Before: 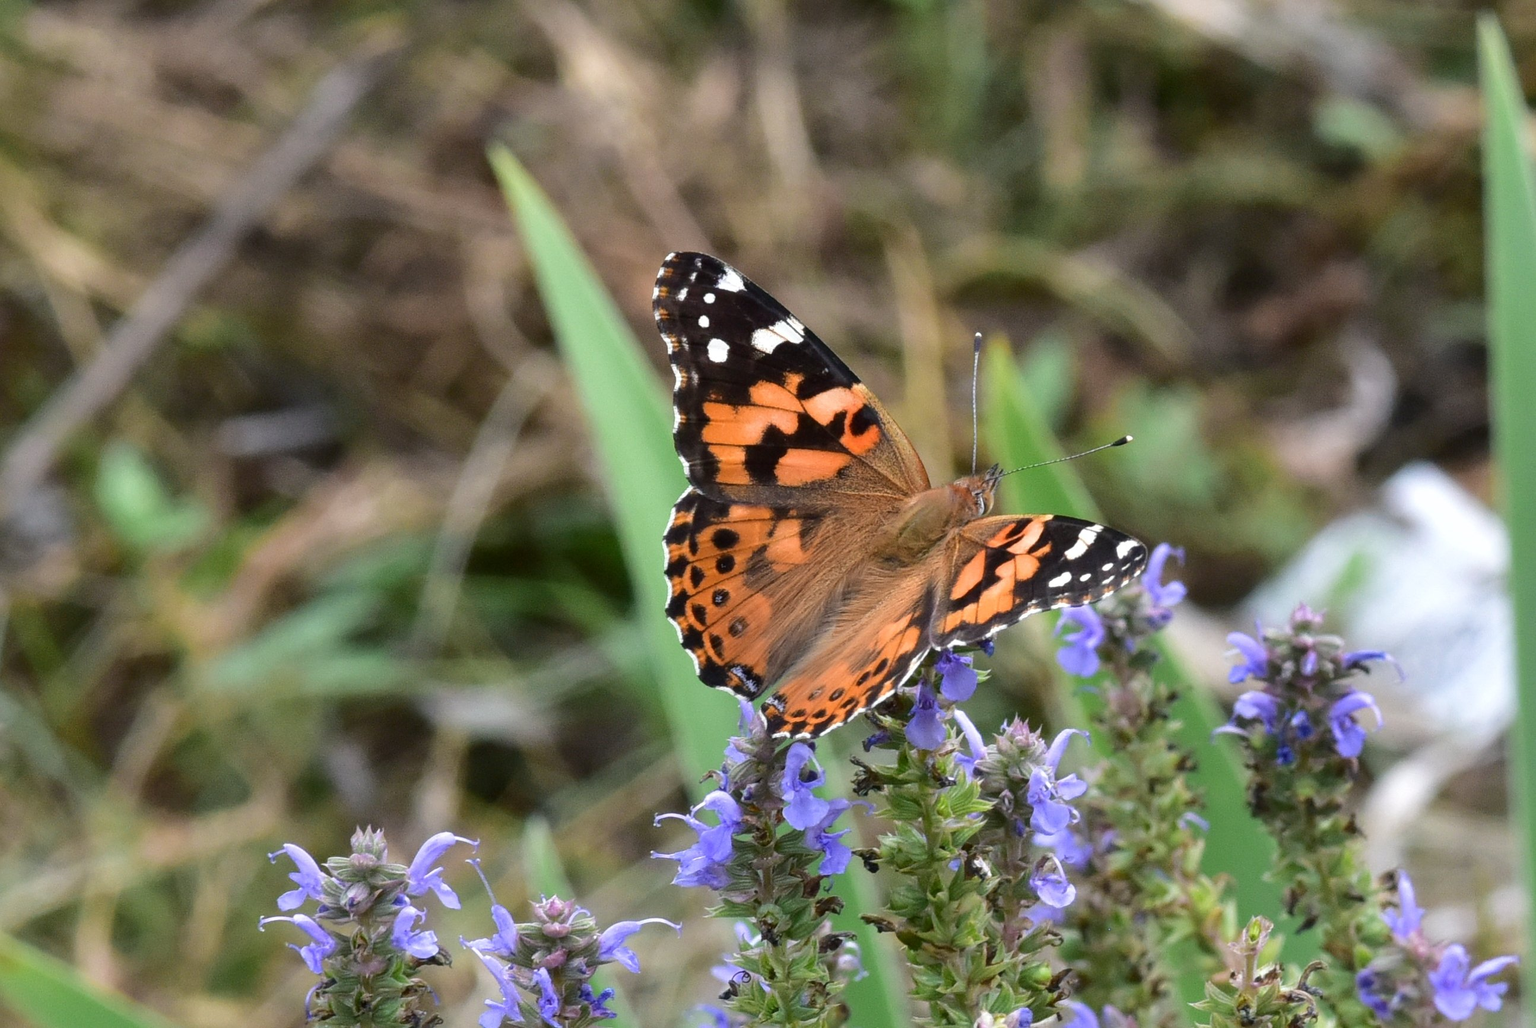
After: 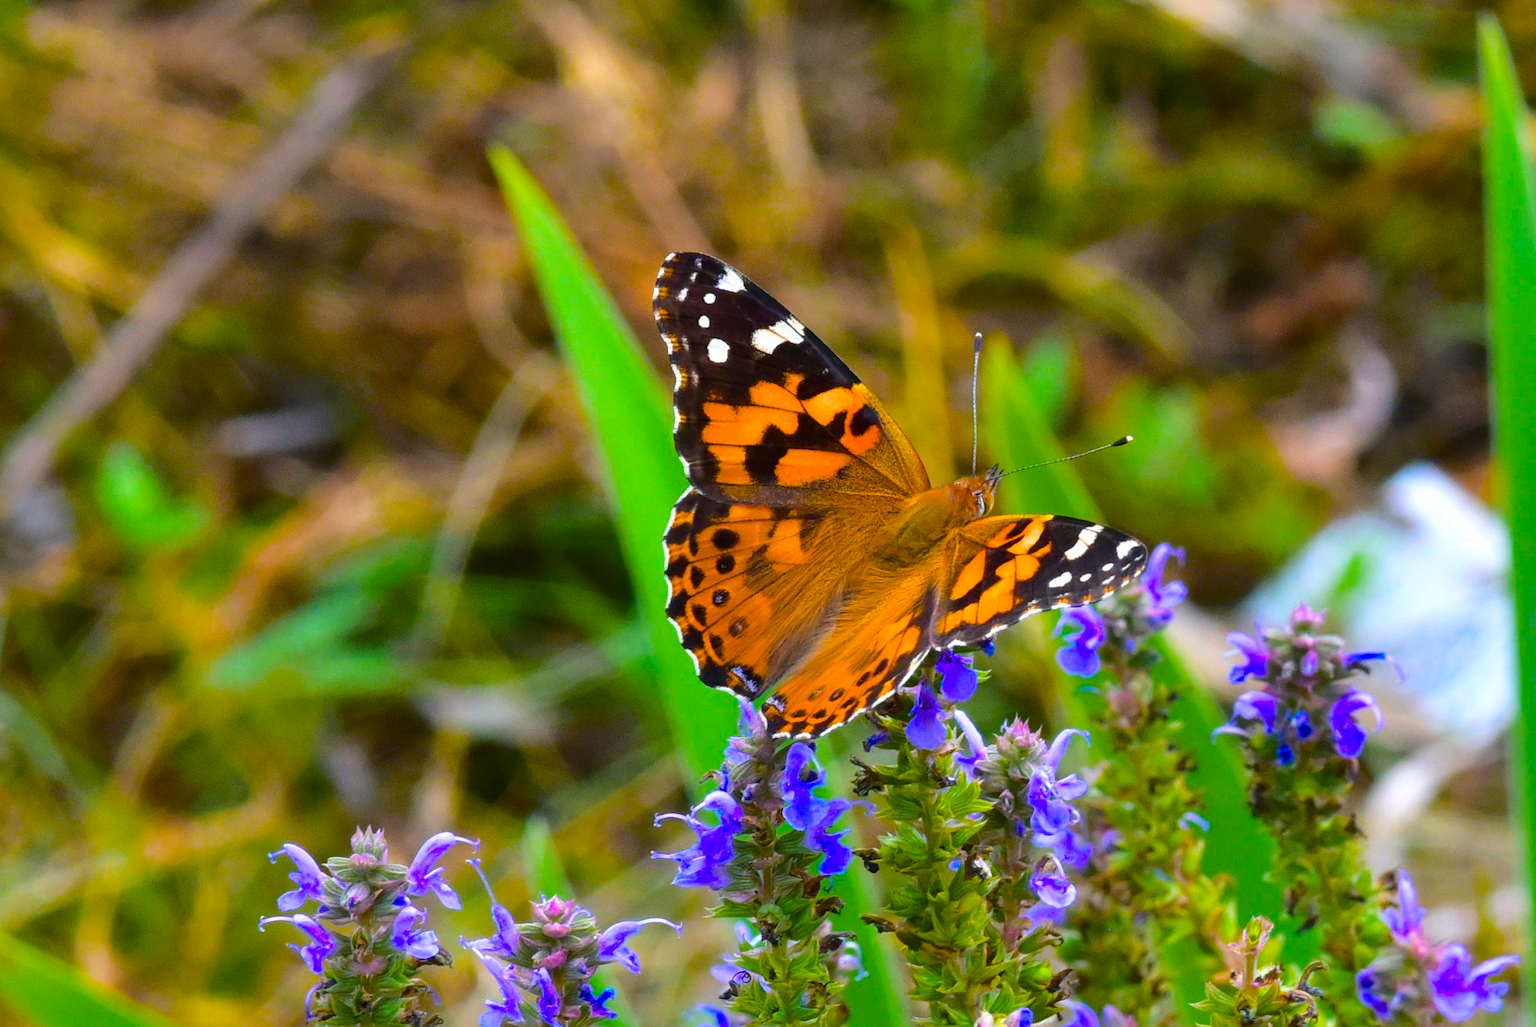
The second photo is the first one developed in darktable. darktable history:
color balance rgb: power › hue 174.19°, linear chroma grading › shadows 17.285%, linear chroma grading › highlights 60.103%, linear chroma grading › global chroma 49.89%, perceptual saturation grading › global saturation 30.361%
